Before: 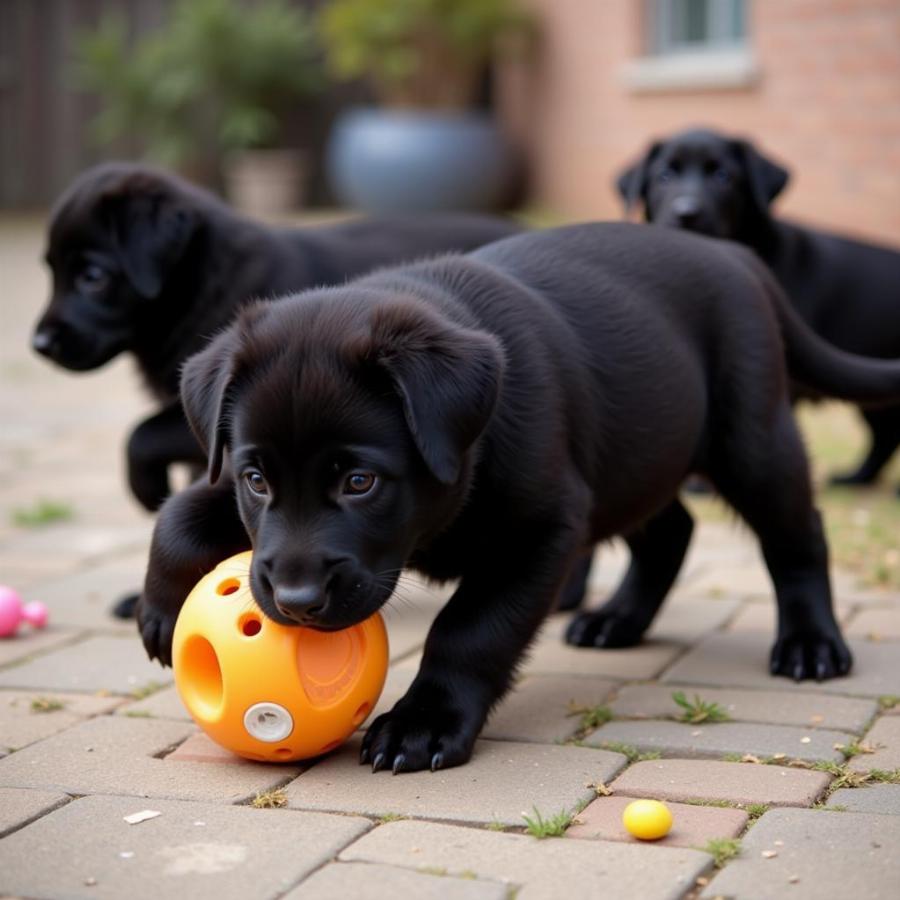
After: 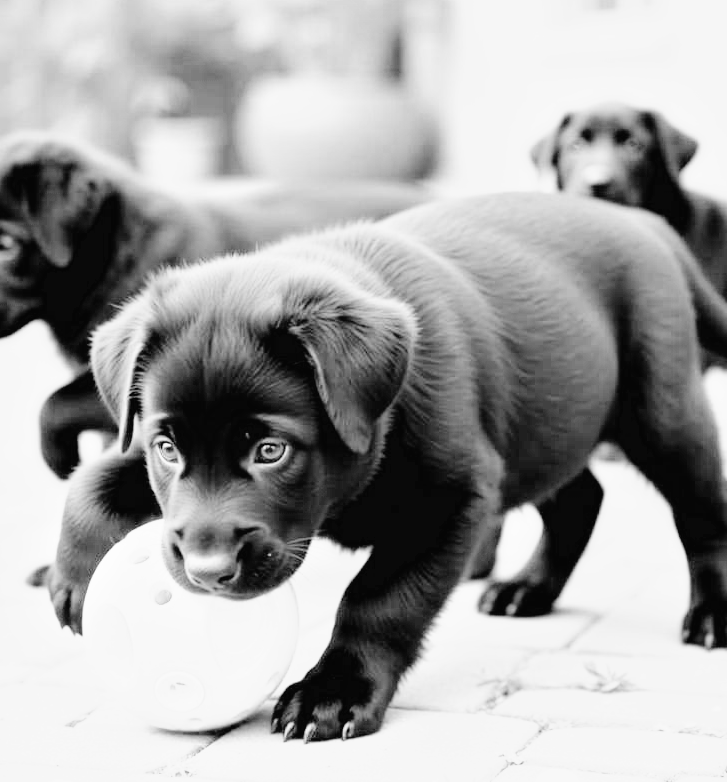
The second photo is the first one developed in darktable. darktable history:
monochrome: a 73.58, b 64.21
crop: left 9.929%, top 3.475%, right 9.188%, bottom 9.529%
white balance: red 4.26, blue 1.802
base curve: curves: ch0 [(0, 0.003) (0.001, 0.002) (0.006, 0.004) (0.02, 0.022) (0.048, 0.086) (0.094, 0.234) (0.162, 0.431) (0.258, 0.629) (0.385, 0.8) (0.548, 0.918) (0.751, 0.988) (1, 1)], preserve colors none
rgb levels: preserve colors max RGB
